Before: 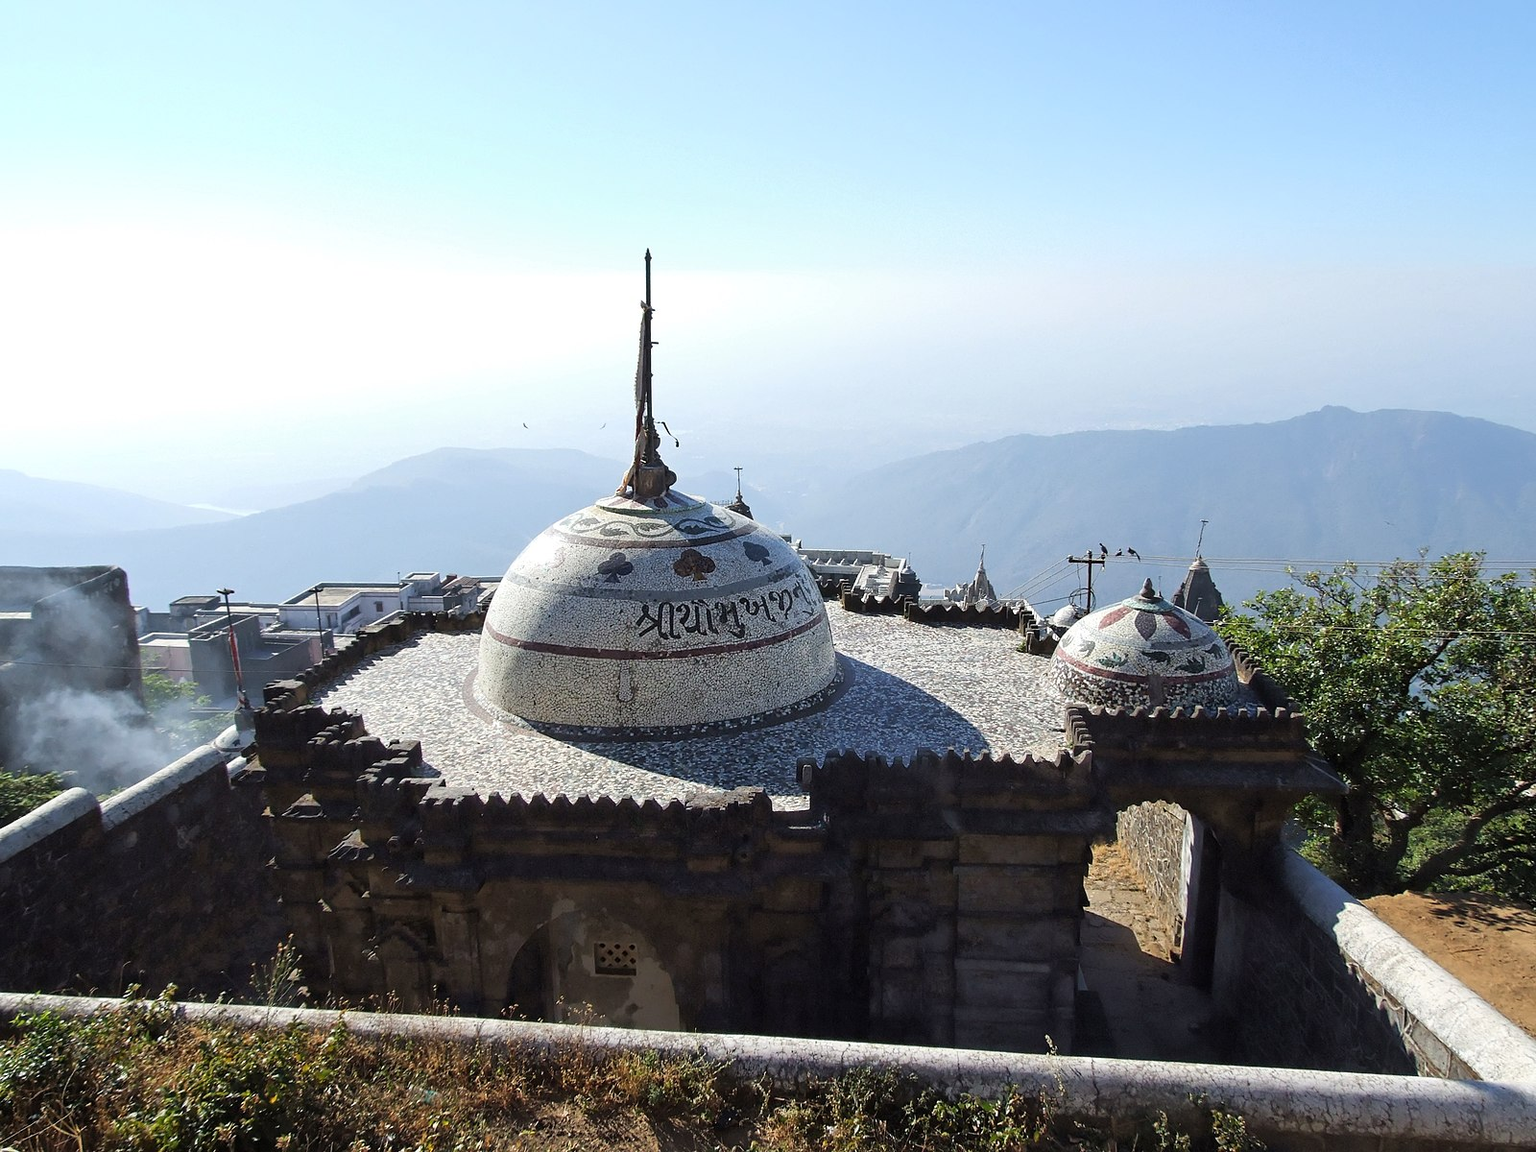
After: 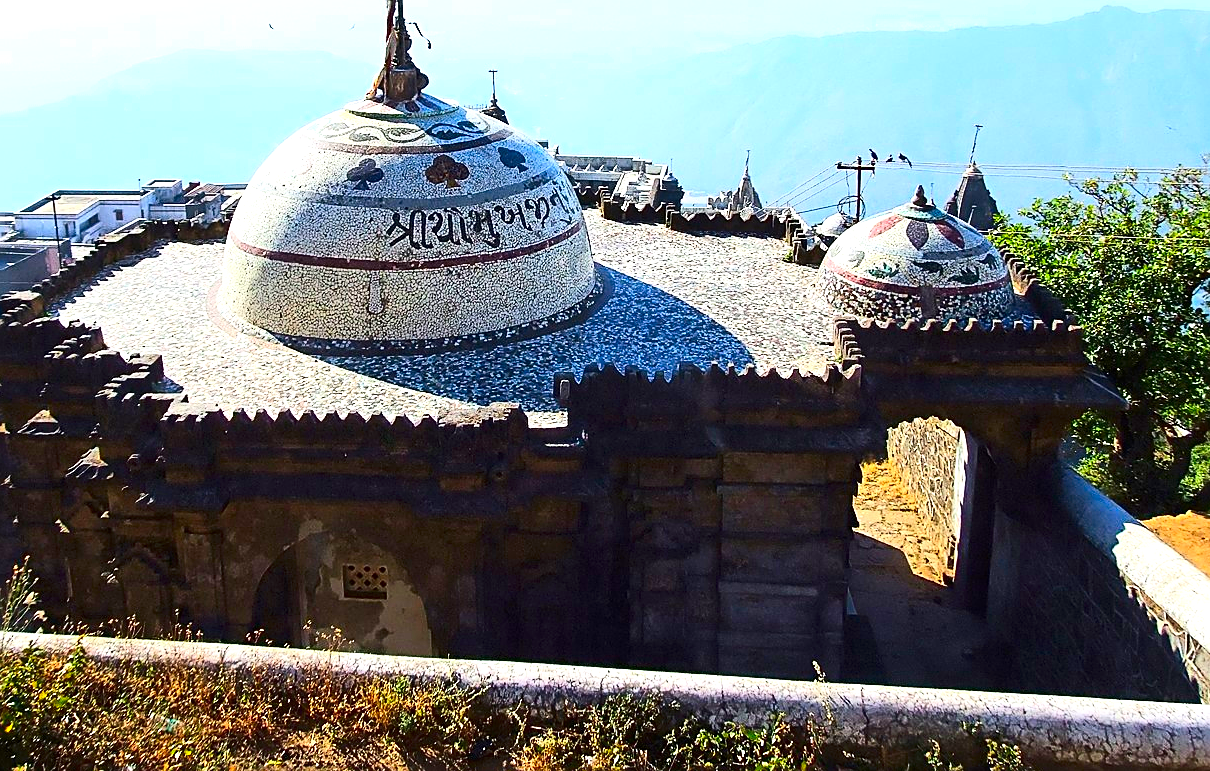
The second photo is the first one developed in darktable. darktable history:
exposure: exposure 0.669 EV, compensate highlight preservation false
contrast brightness saturation: contrast 0.268, brightness 0.023, saturation 0.88
sharpen: amount 0.599
crop and rotate: left 17.283%, top 34.781%, right 7.07%, bottom 0.921%
